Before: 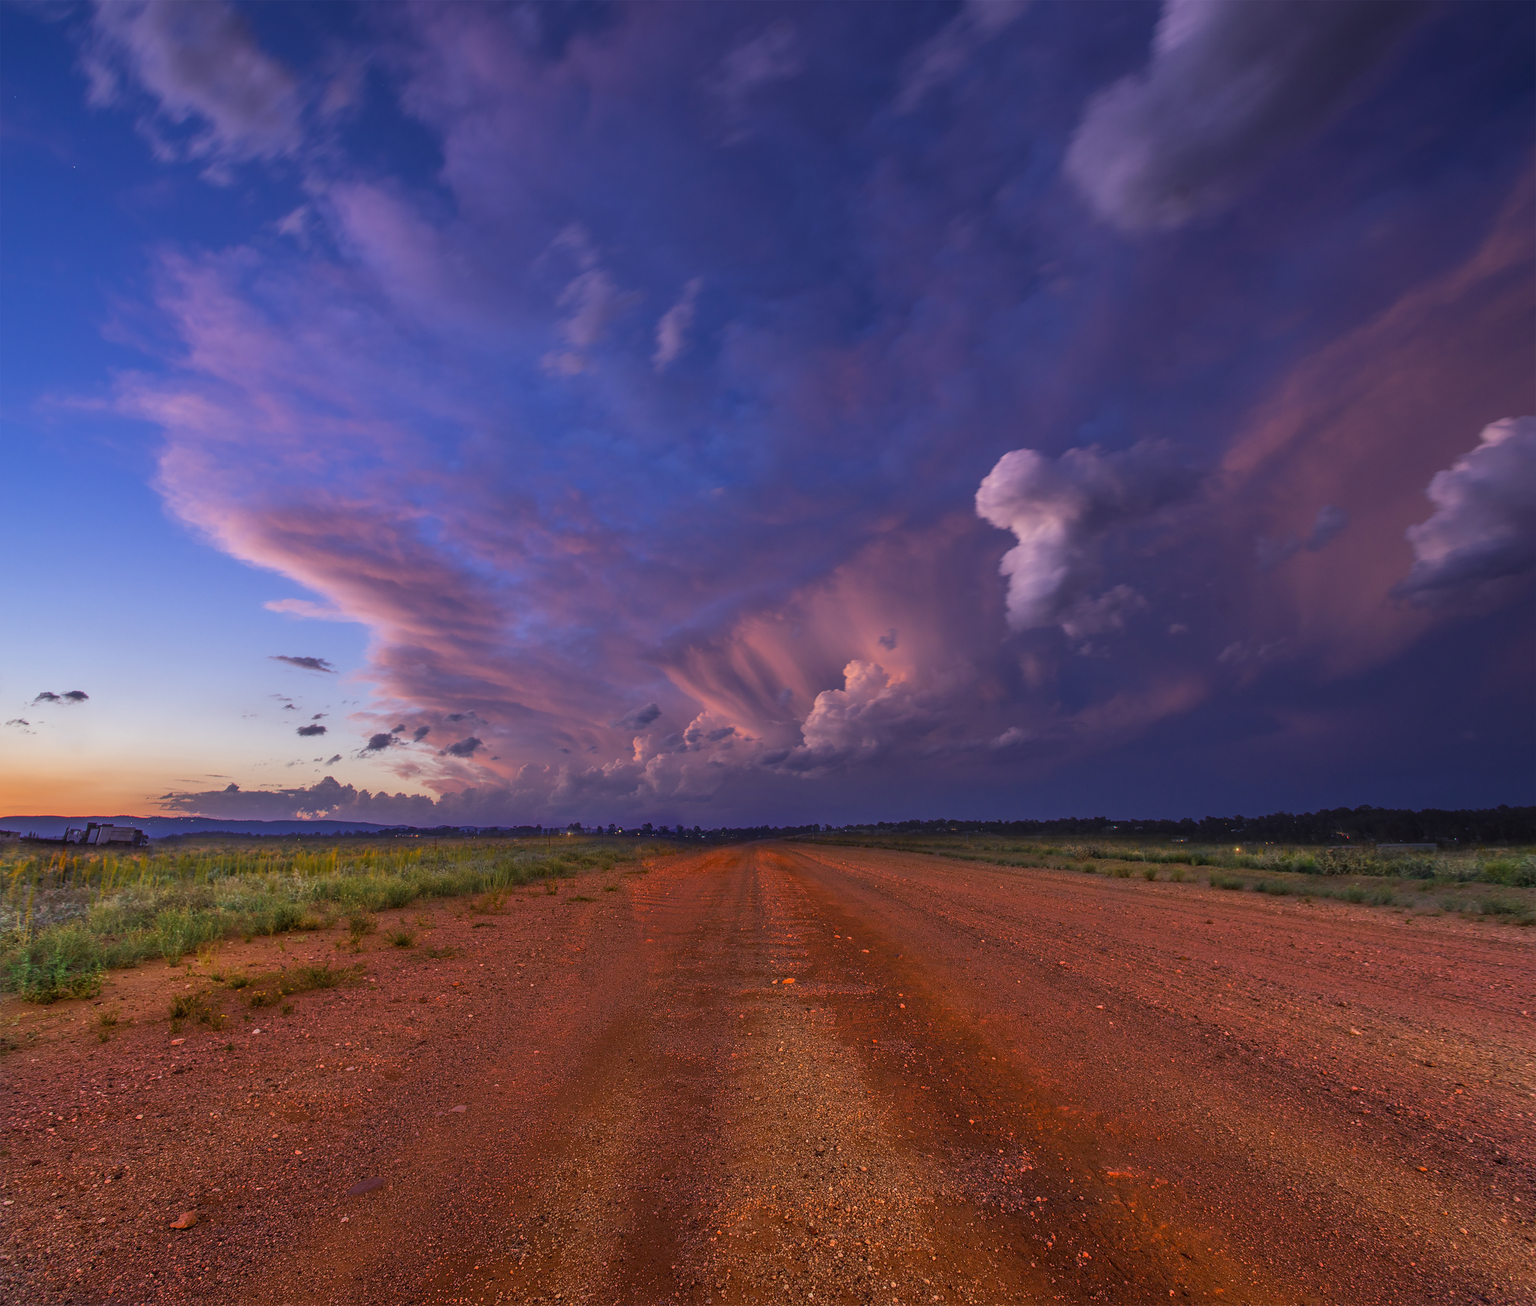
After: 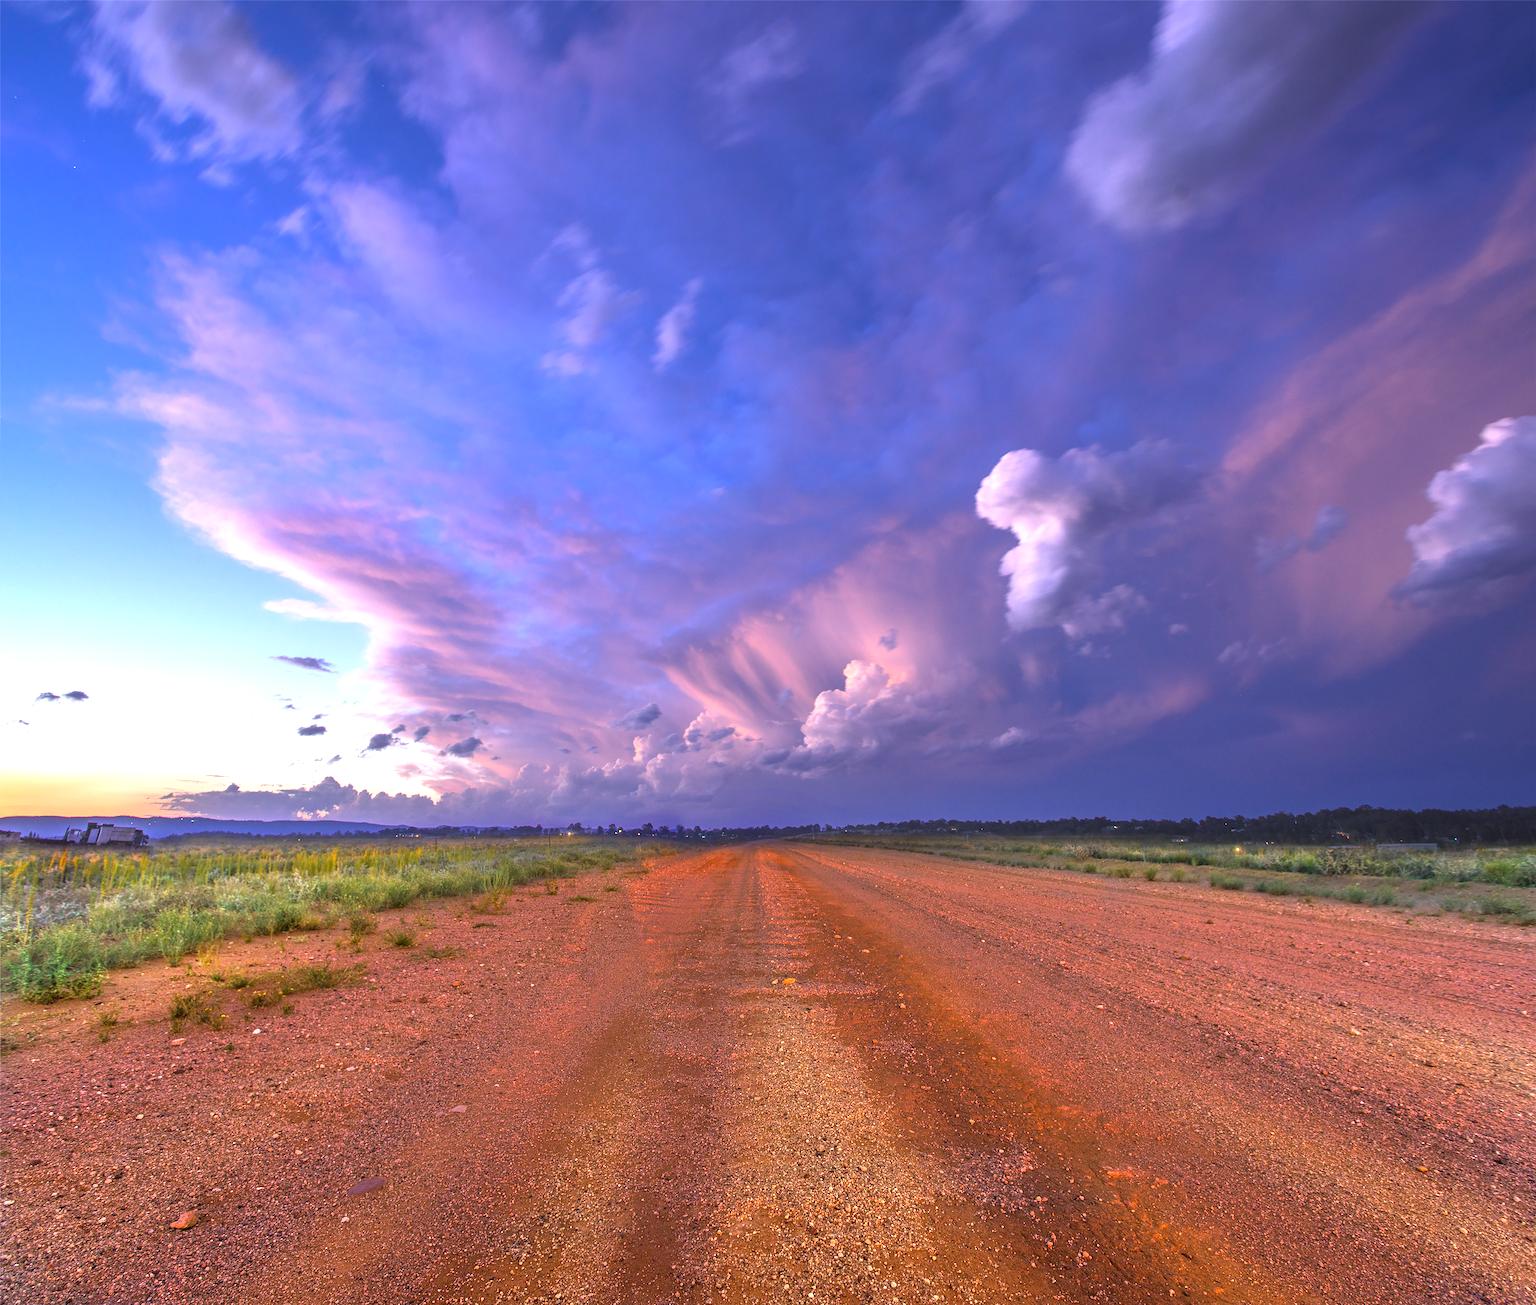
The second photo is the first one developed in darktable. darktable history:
exposure: exposure 1.5 EV, compensate highlight preservation false
white balance: red 0.925, blue 1.046
